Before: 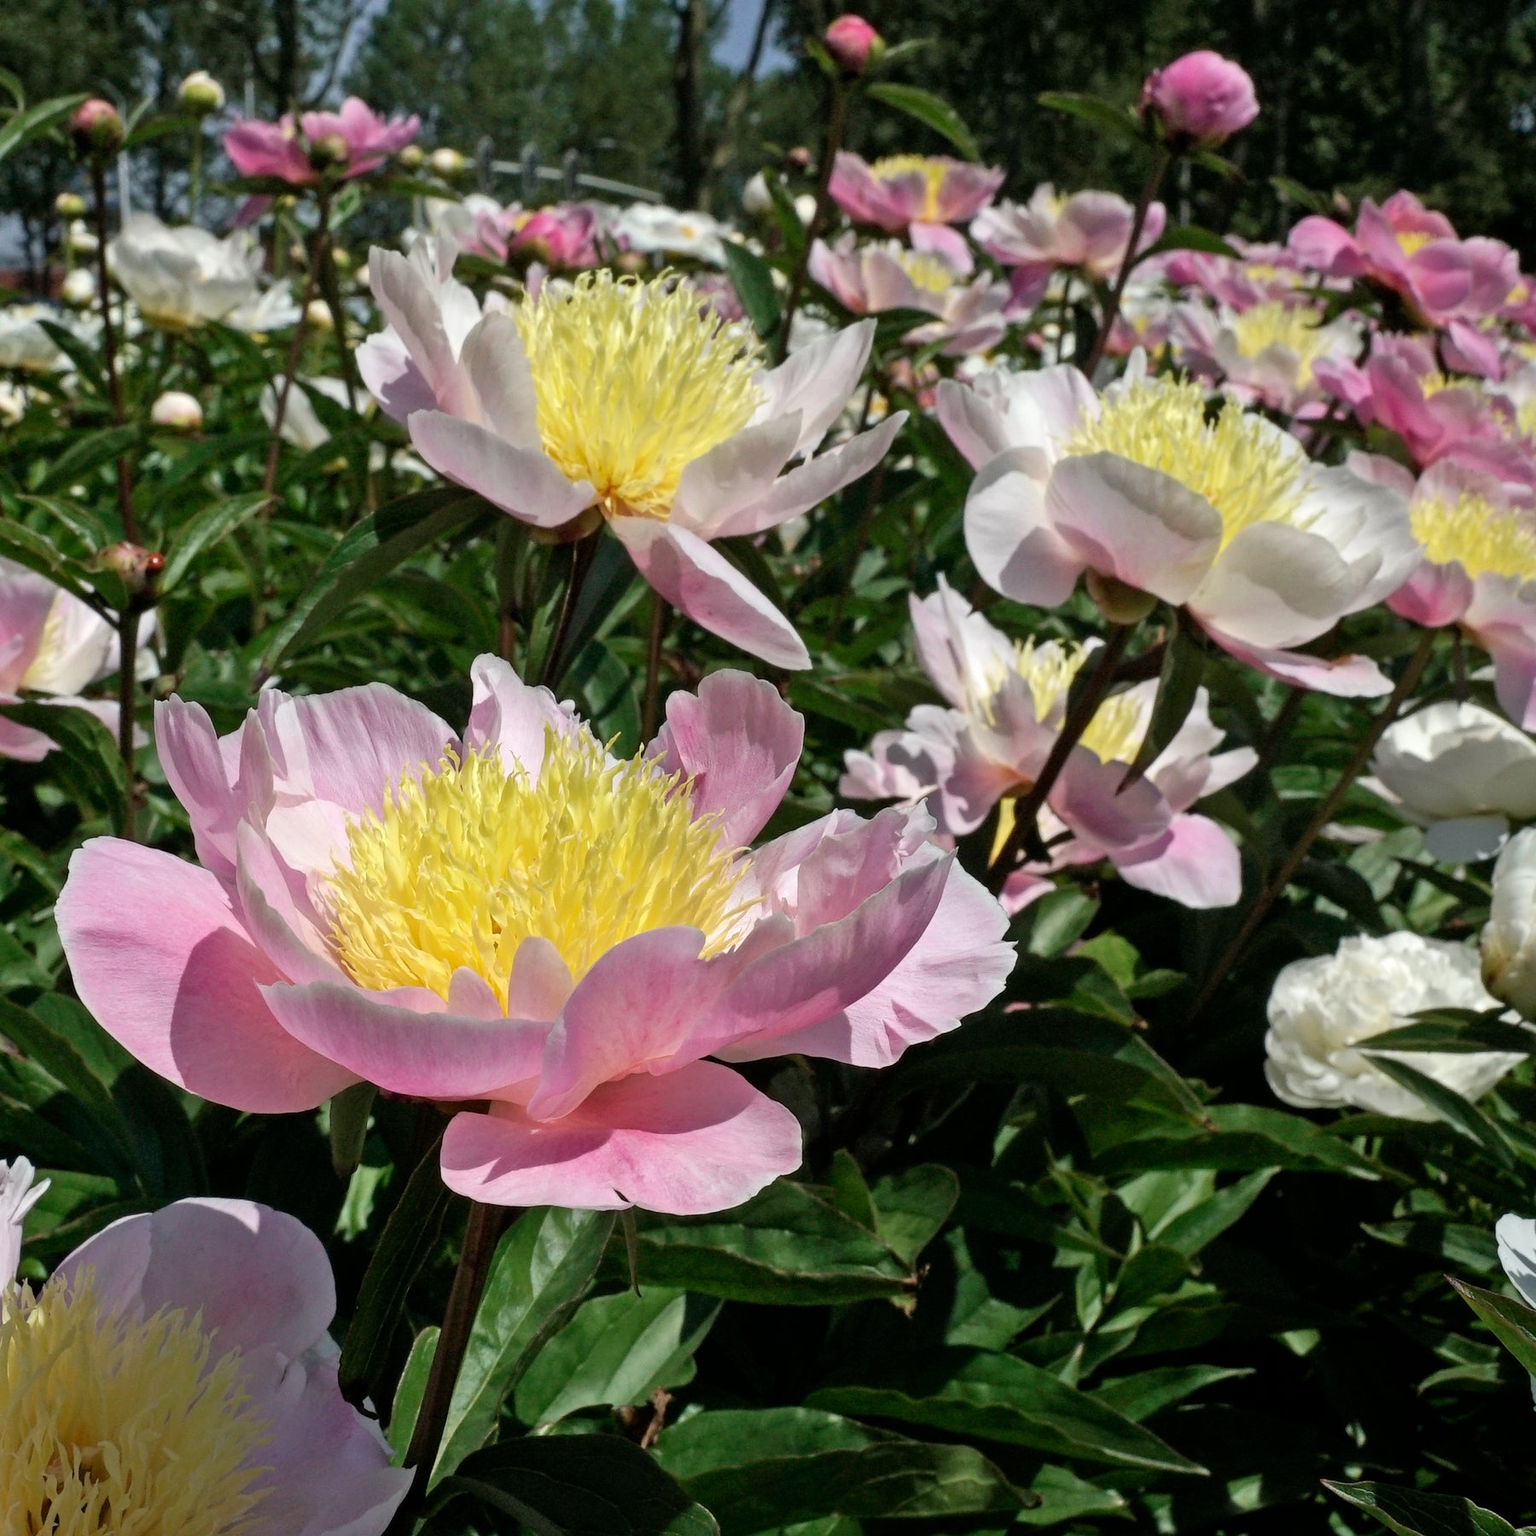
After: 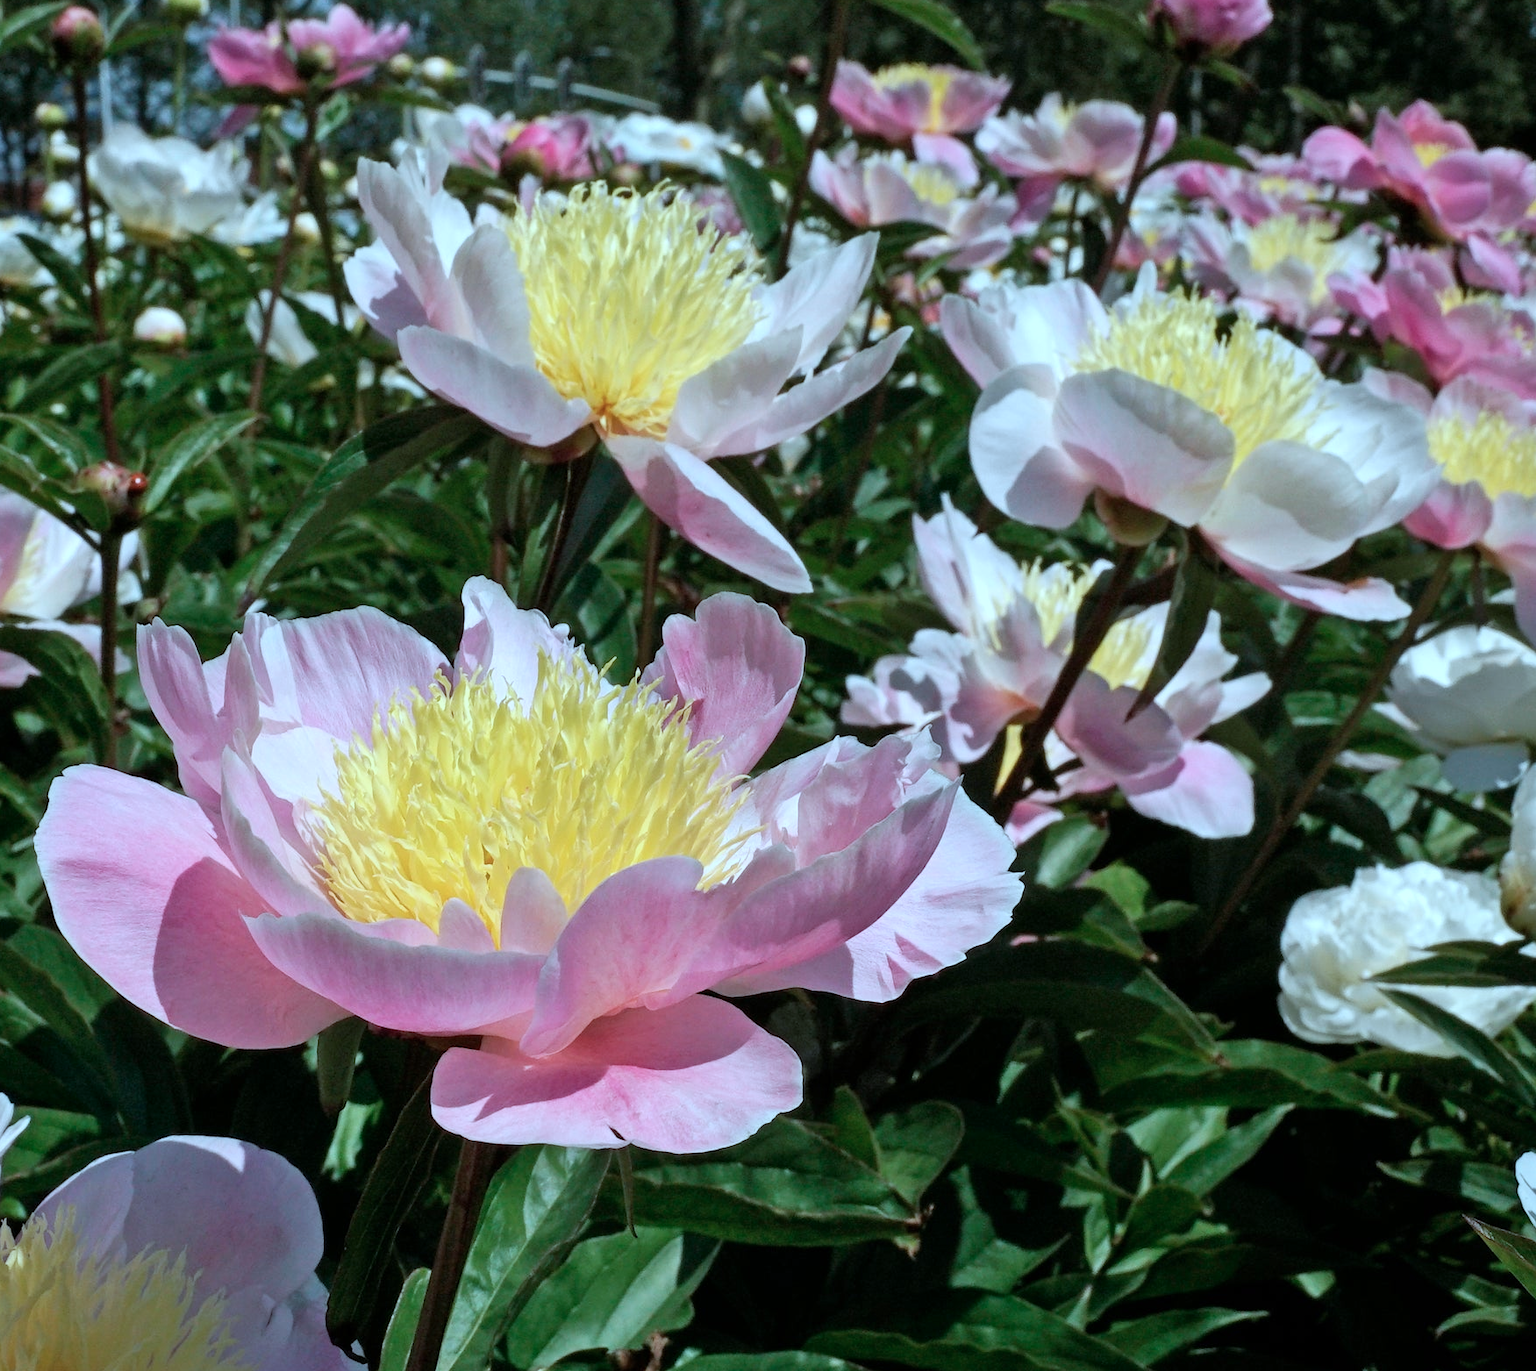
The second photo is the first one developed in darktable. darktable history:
color correction: highlights a* -9.84, highlights b* -21.65
base curve: curves: ch0 [(0, 0) (0.472, 0.508) (1, 1)], preserve colors none
crop: left 1.404%, top 6.09%, right 1.298%, bottom 7.04%
